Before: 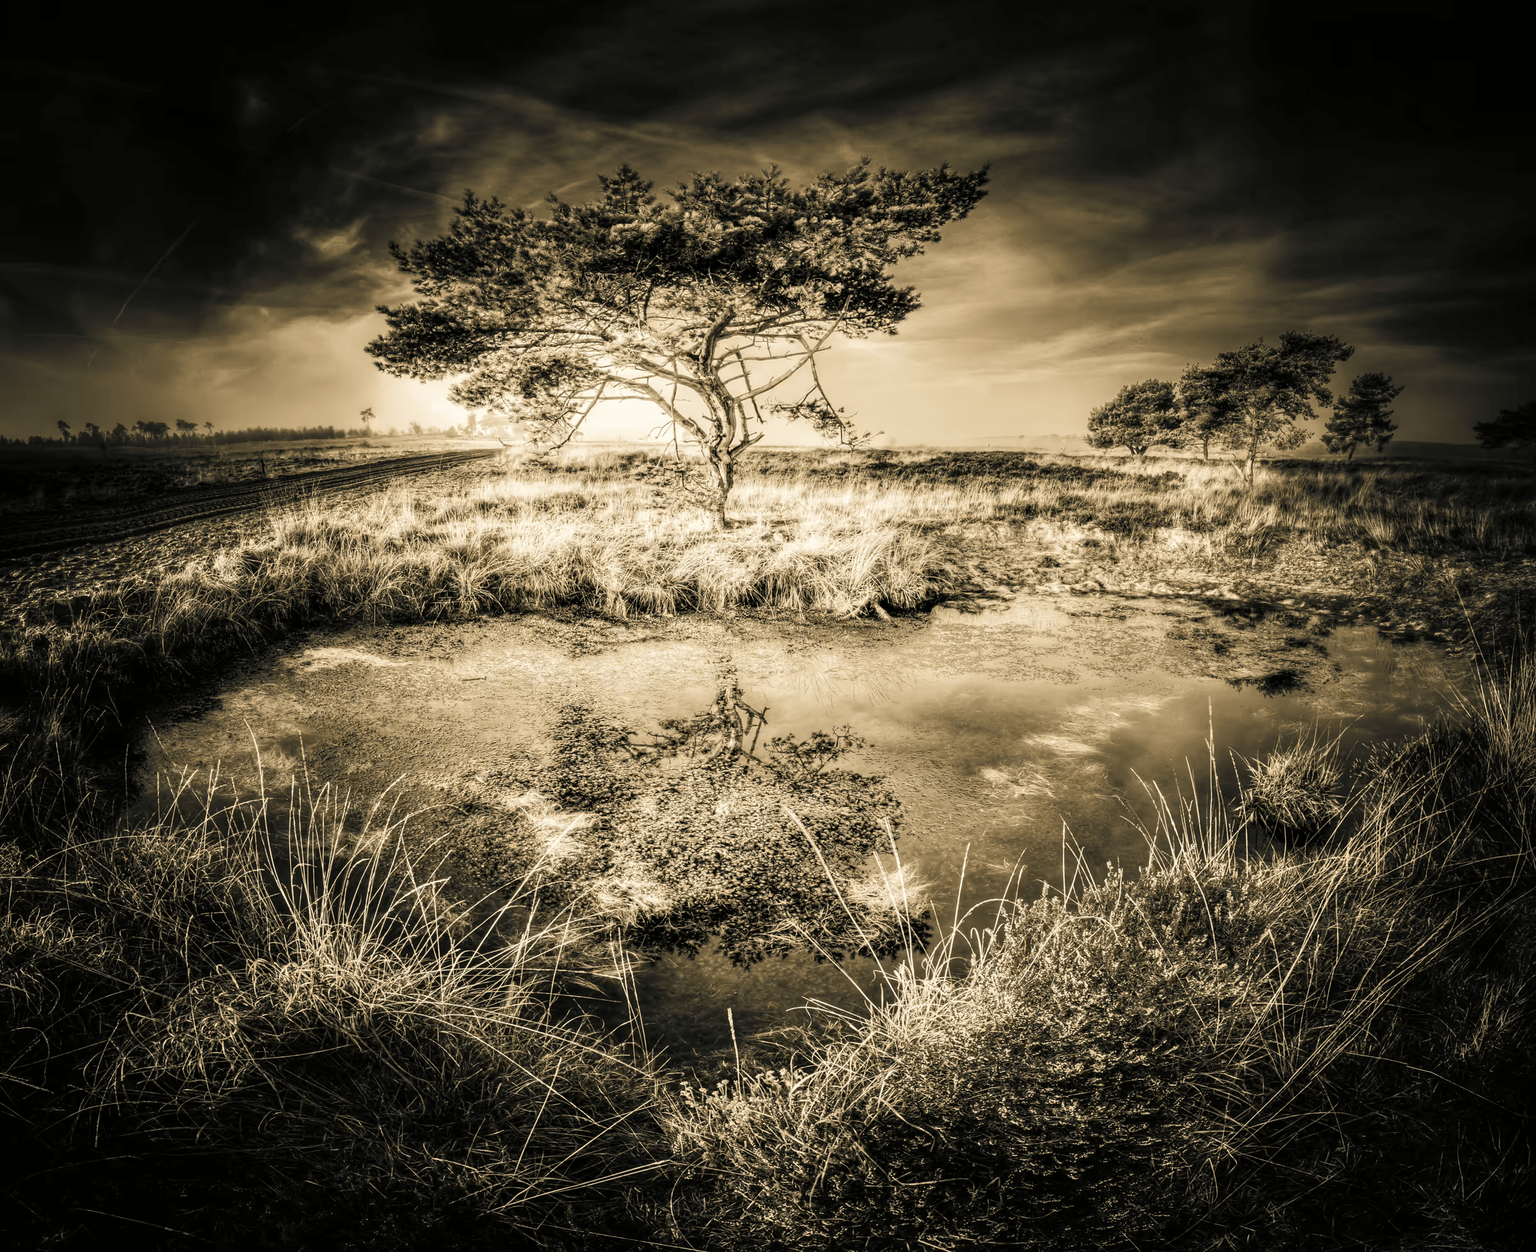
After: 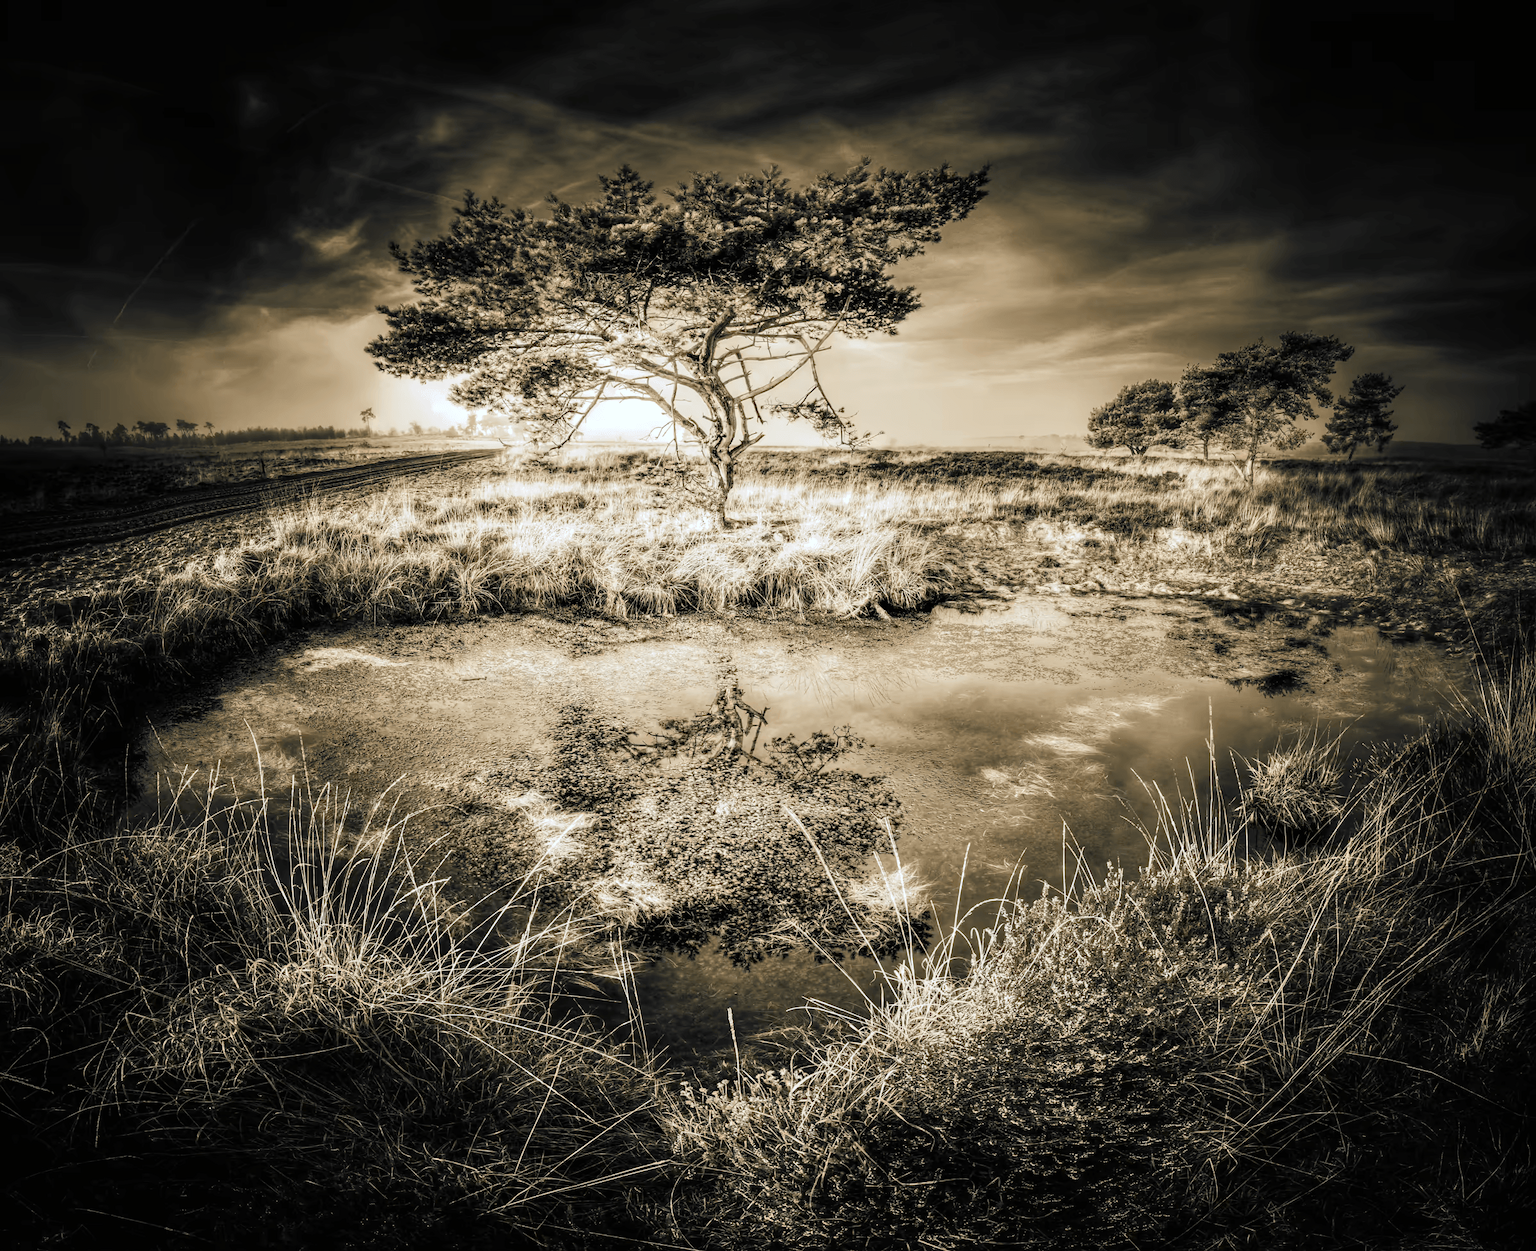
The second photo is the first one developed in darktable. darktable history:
color zones: curves: ch0 [(0, 0.363) (0.128, 0.373) (0.25, 0.5) (0.402, 0.407) (0.521, 0.525) (0.63, 0.559) (0.729, 0.662) (0.867, 0.471)]; ch1 [(0, 0.515) (0.136, 0.618) (0.25, 0.5) (0.378, 0) (0.516, 0) (0.622, 0.593) (0.737, 0.819) (0.87, 0.593)]; ch2 [(0, 0.529) (0.128, 0.471) (0.282, 0.451) (0.386, 0.662) (0.516, 0.525) (0.633, 0.554) (0.75, 0.62) (0.875, 0.441)]
white balance: red 0.954, blue 1.079
